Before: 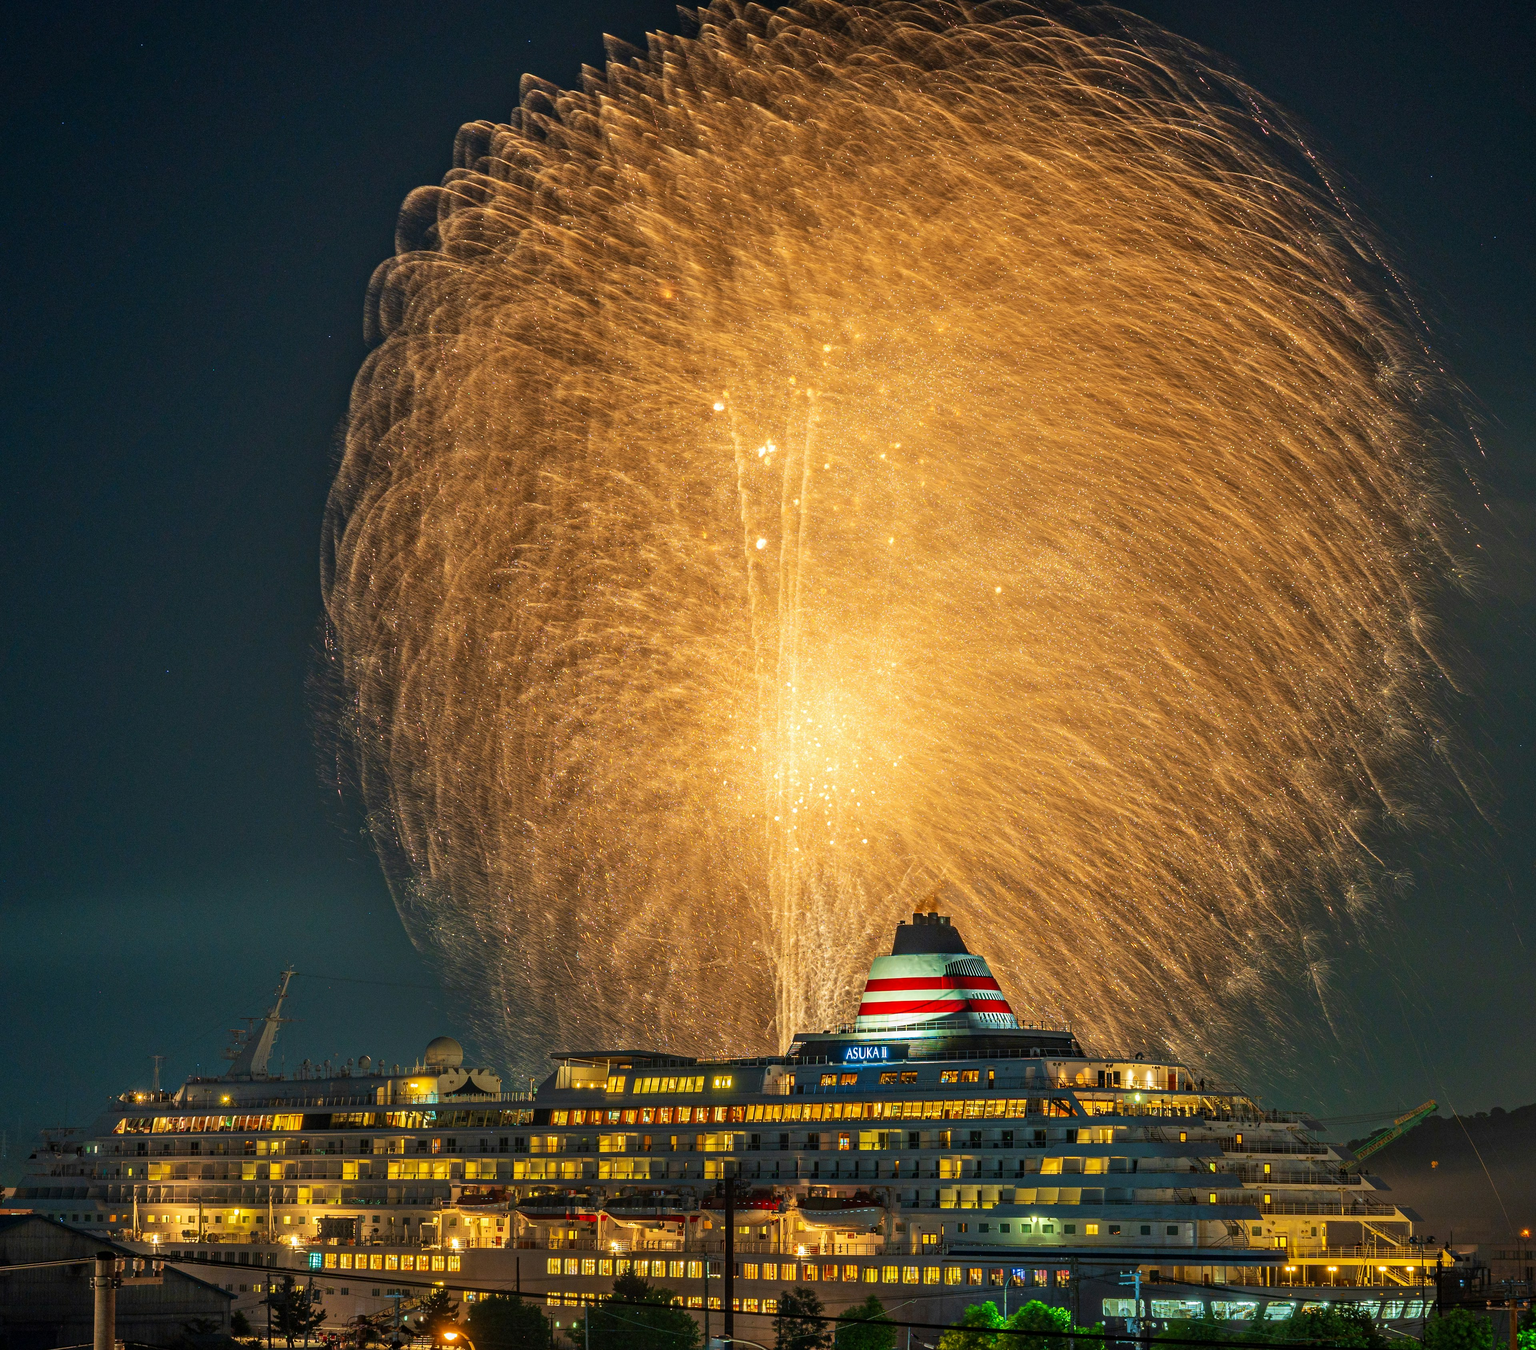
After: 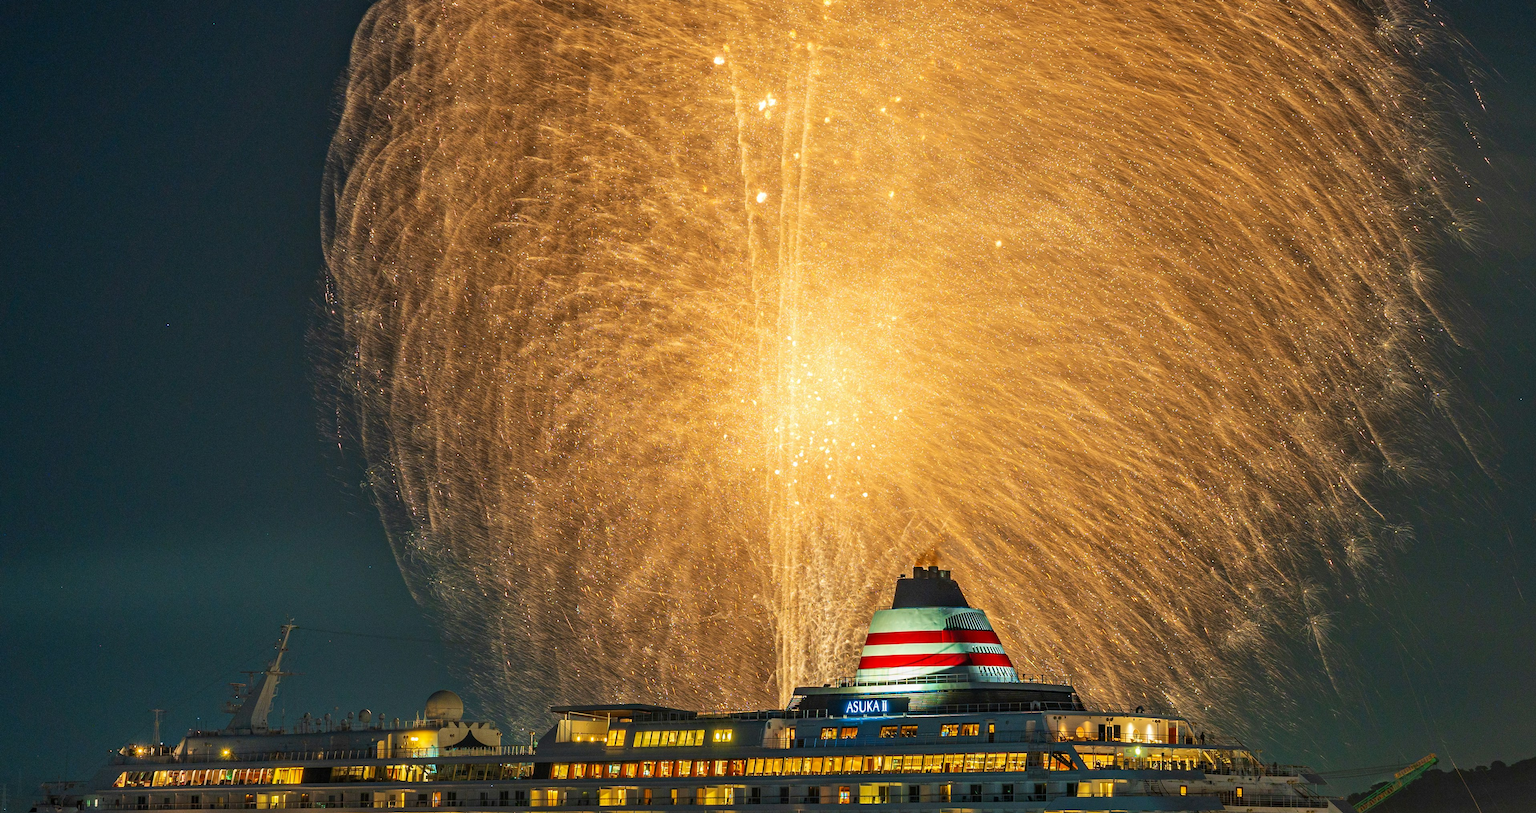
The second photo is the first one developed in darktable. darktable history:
crop and rotate: top 25.689%, bottom 14.006%
